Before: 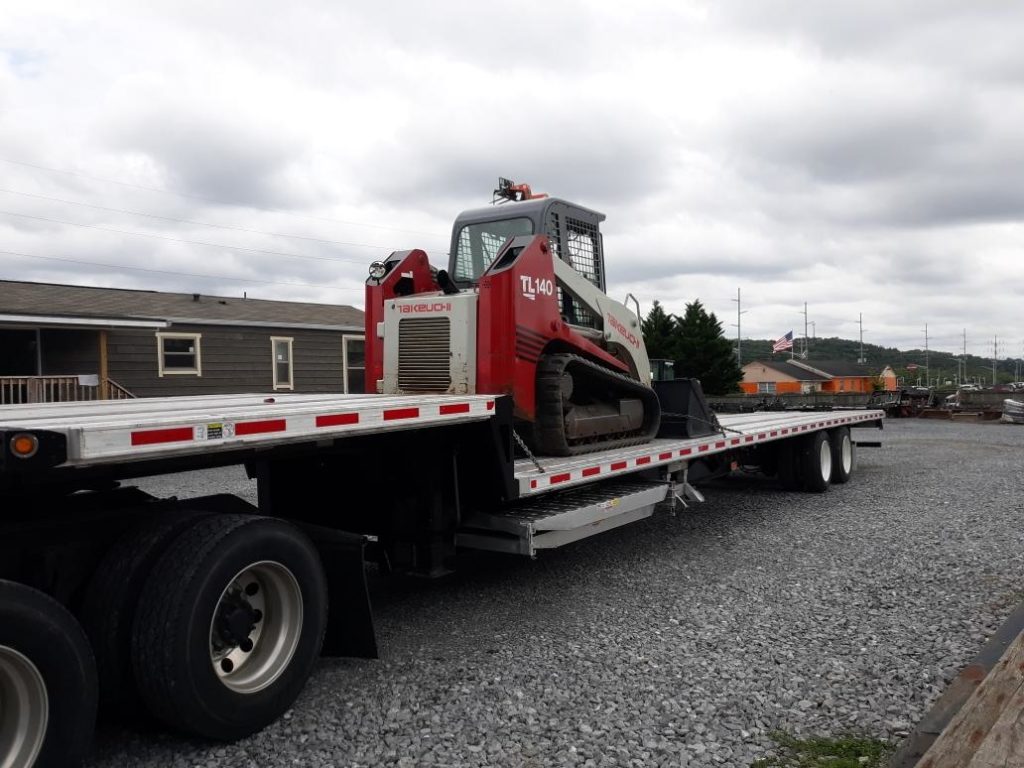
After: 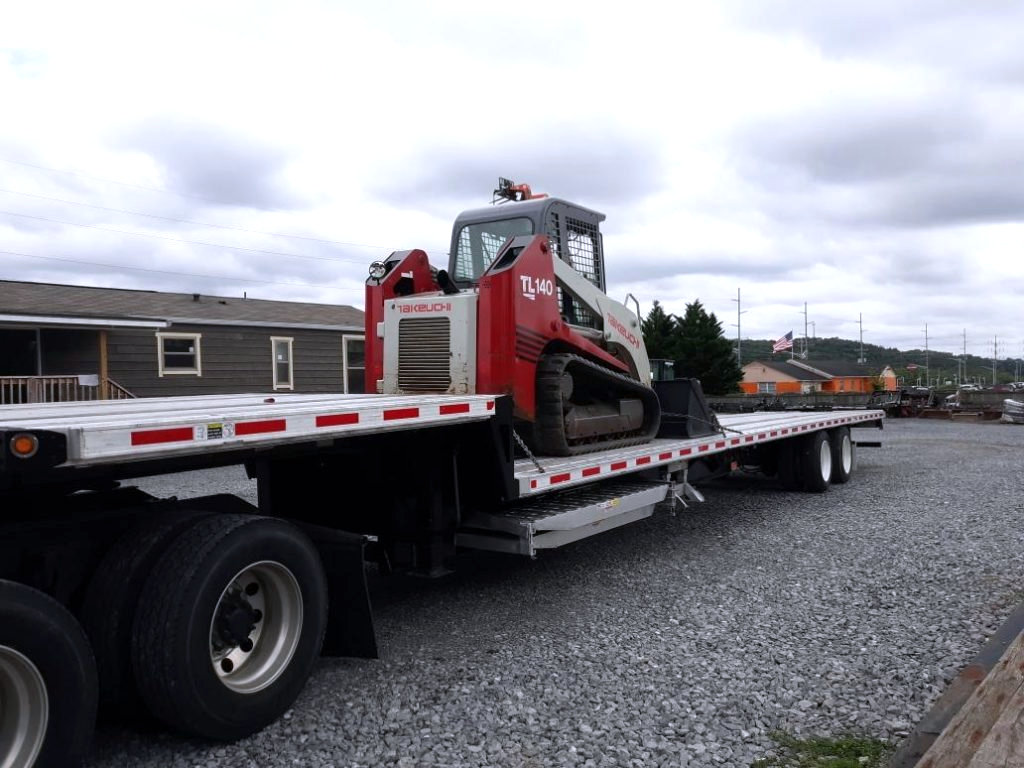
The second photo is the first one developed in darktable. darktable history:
exposure: exposure 0.201 EV, compensate highlight preservation false
color calibration: gray › normalize channels true, illuminant as shot in camera, x 0.358, y 0.373, temperature 4628.91 K, gamut compression 0.01
